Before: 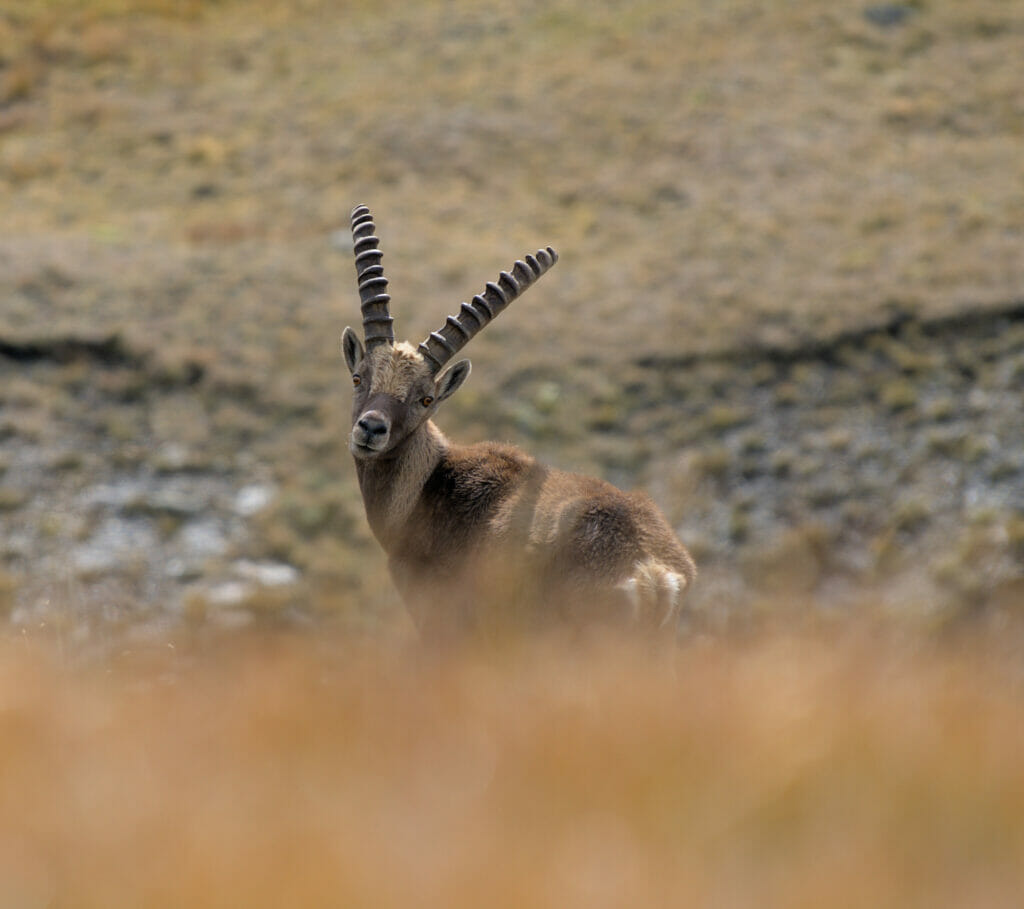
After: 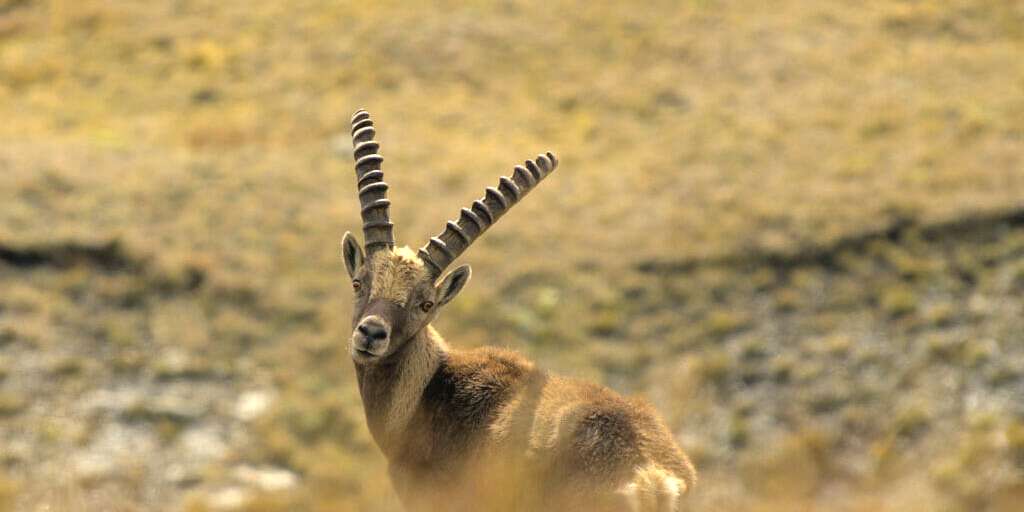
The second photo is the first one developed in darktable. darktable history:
color correction: highlights a* 2.32, highlights b* 23.34
crop and rotate: top 10.454%, bottom 33.119%
exposure: black level correction -0.002, exposure 0.709 EV, compensate exposure bias true, compensate highlight preservation false
